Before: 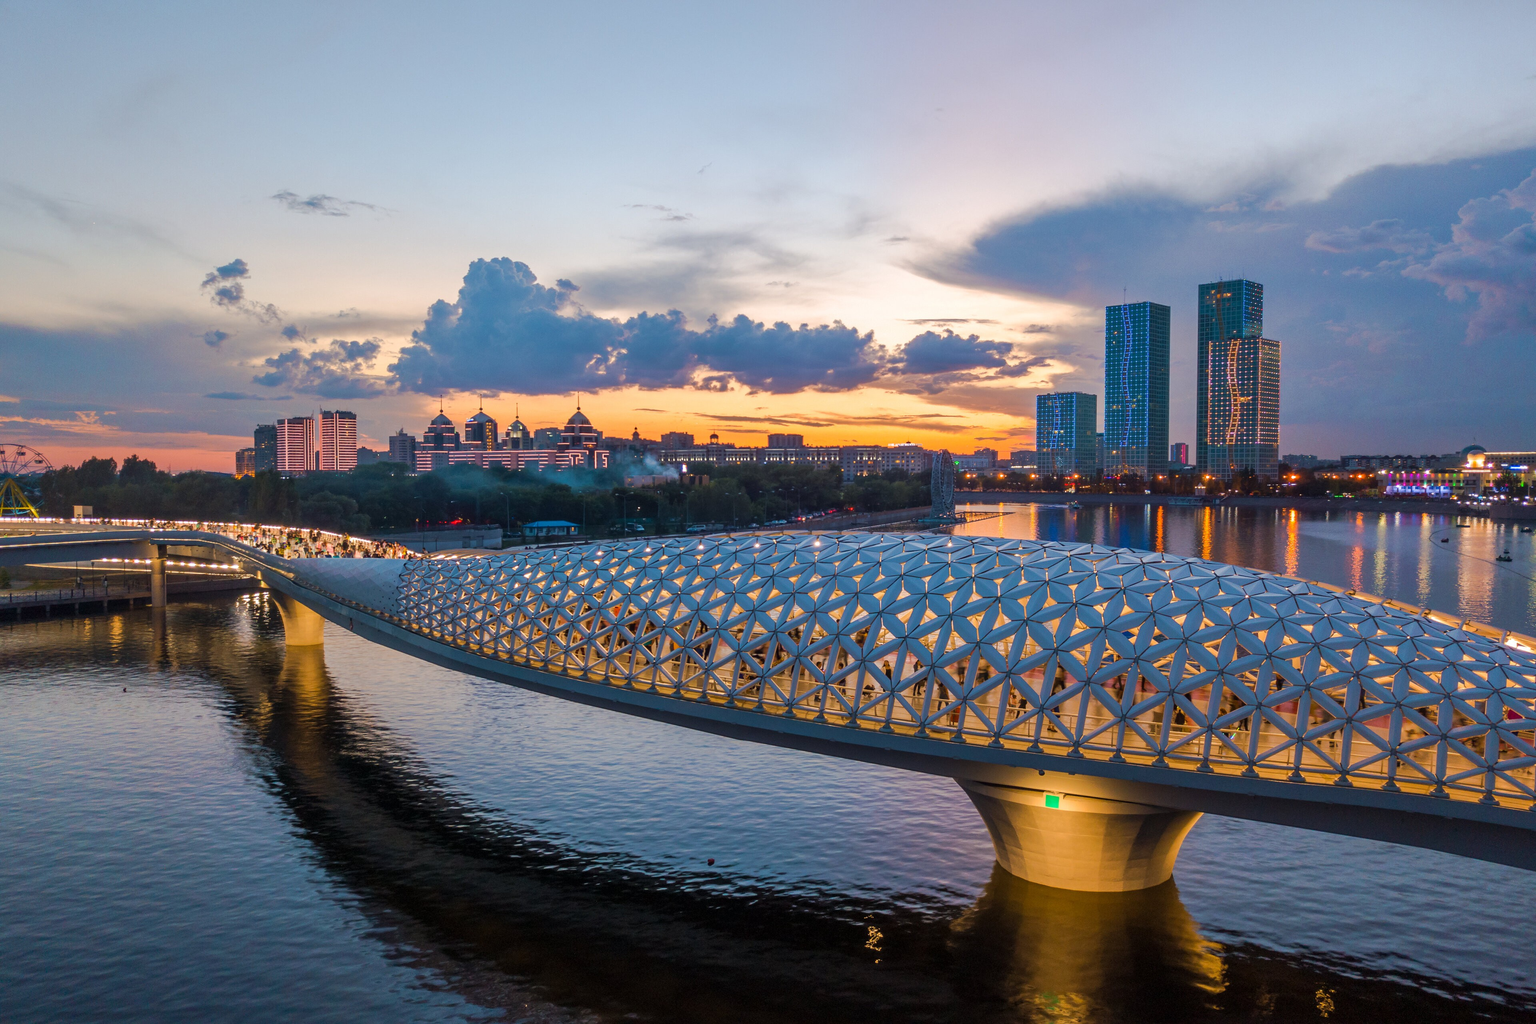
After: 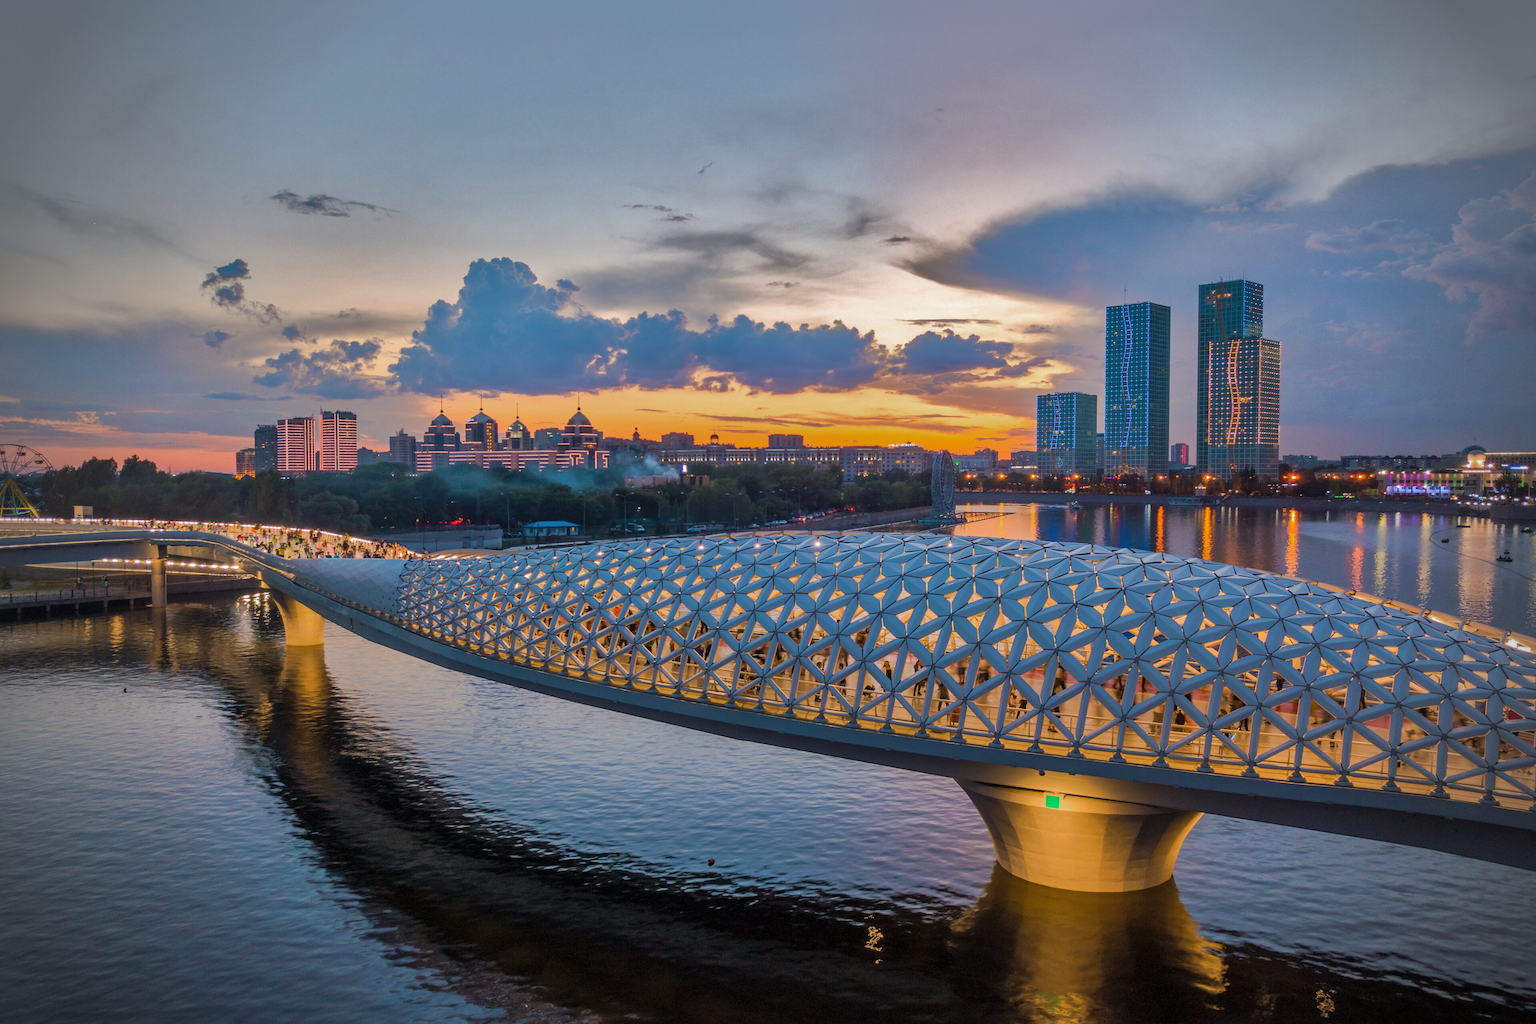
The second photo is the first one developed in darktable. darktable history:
shadows and highlights: shadows 38.43, highlights -74.54
vignetting: fall-off radius 31.48%, brightness -0.472
color correction: saturation 0.99
